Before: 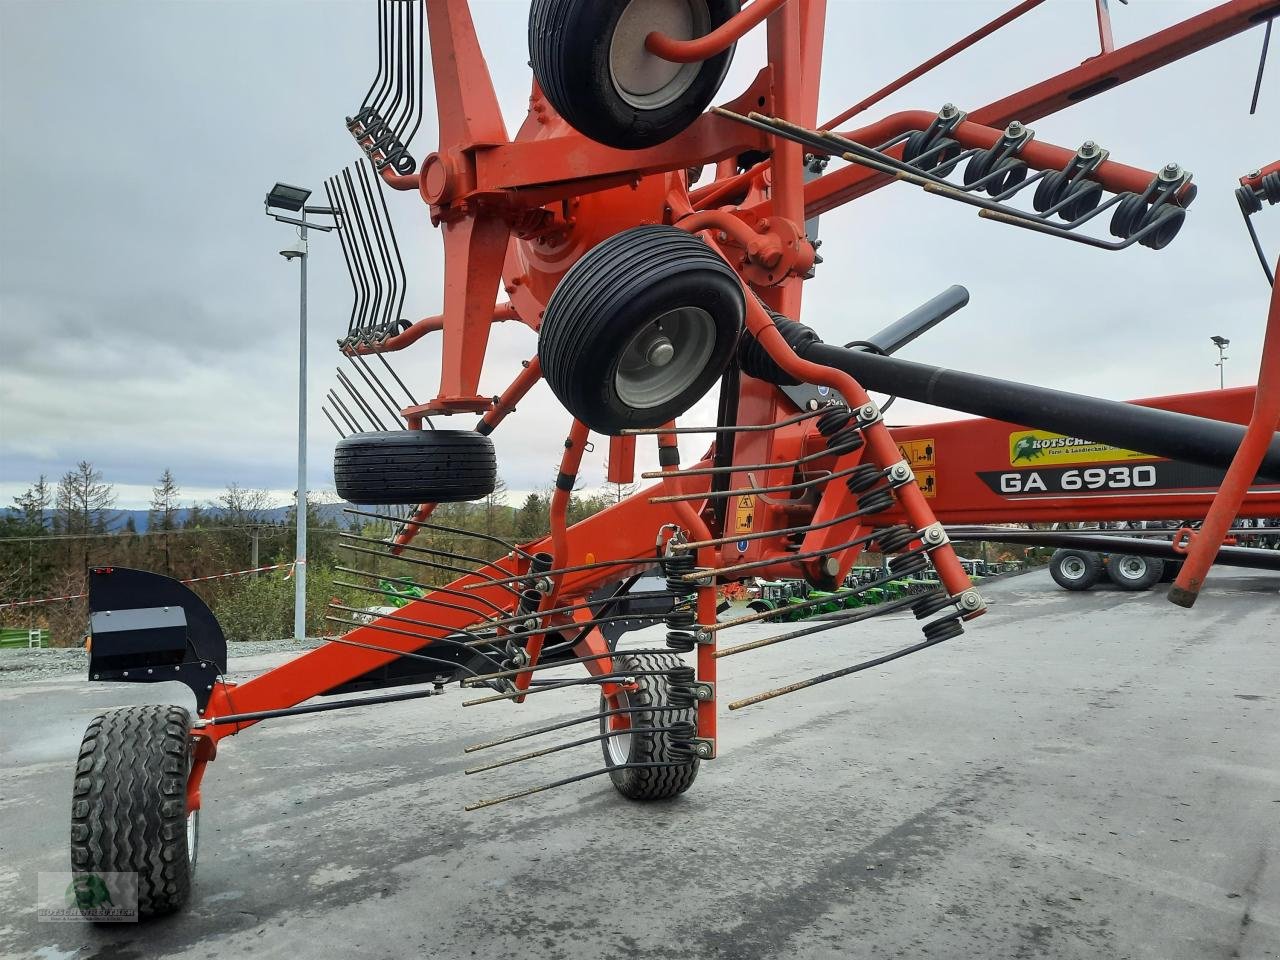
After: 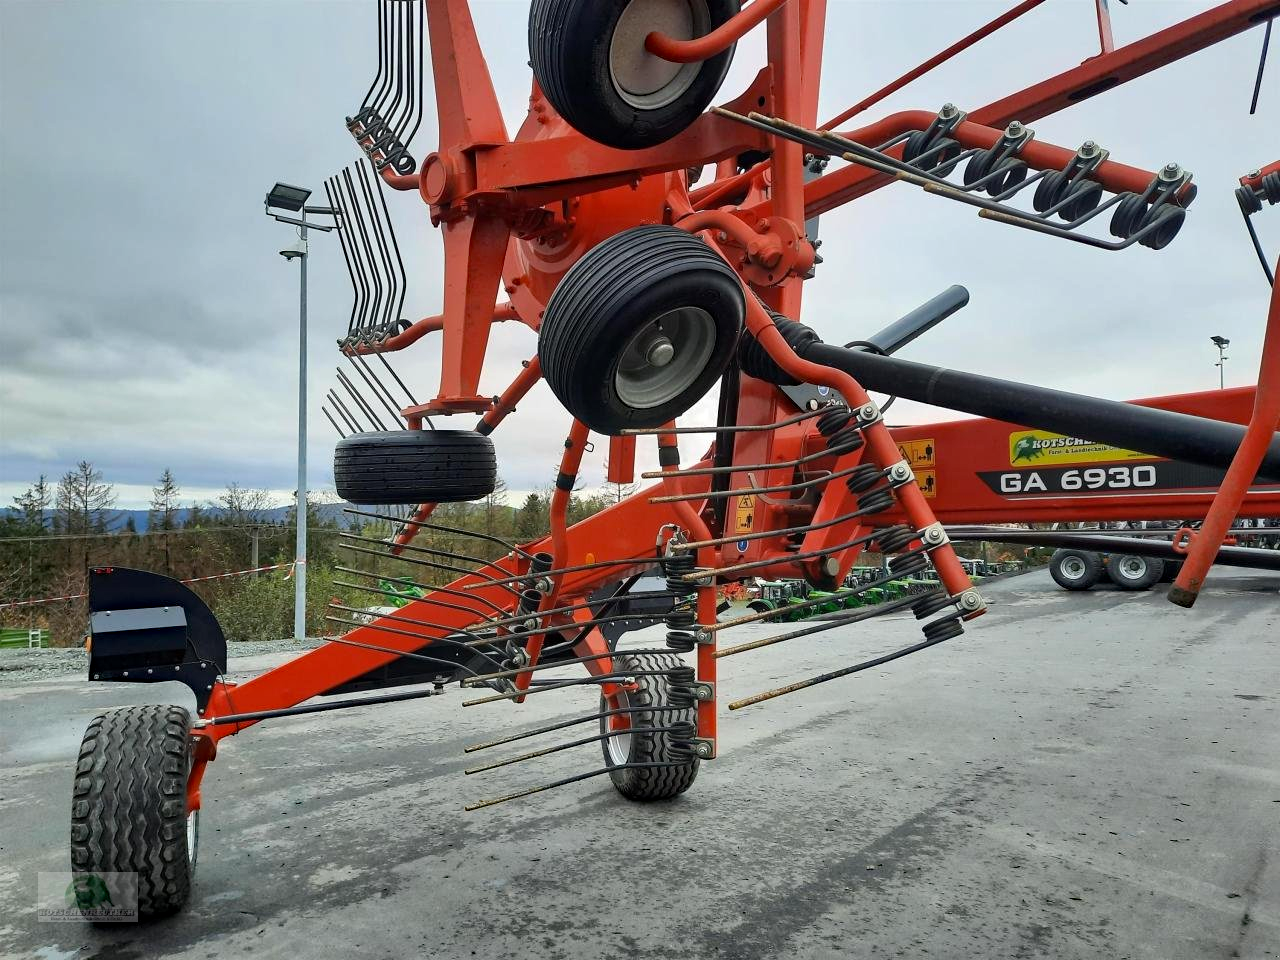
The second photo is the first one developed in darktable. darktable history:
haze removal: strength 0.283, distance 0.252, adaptive false
